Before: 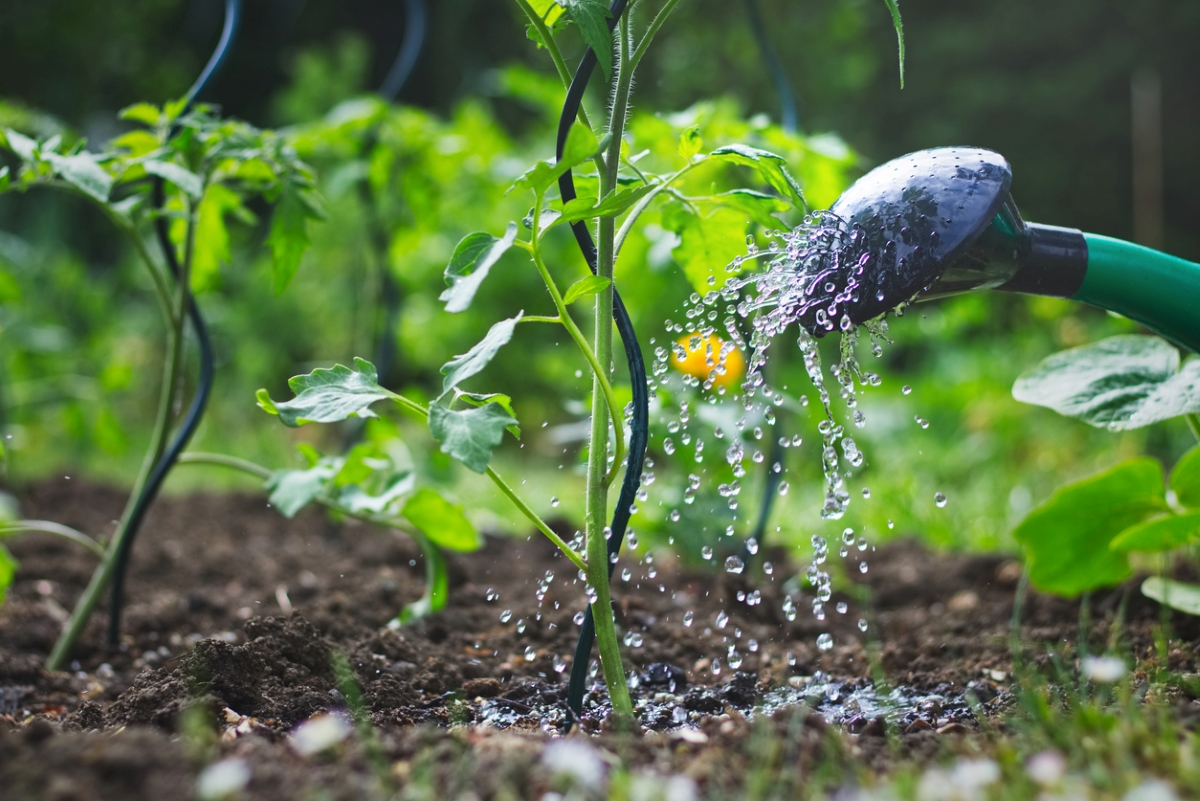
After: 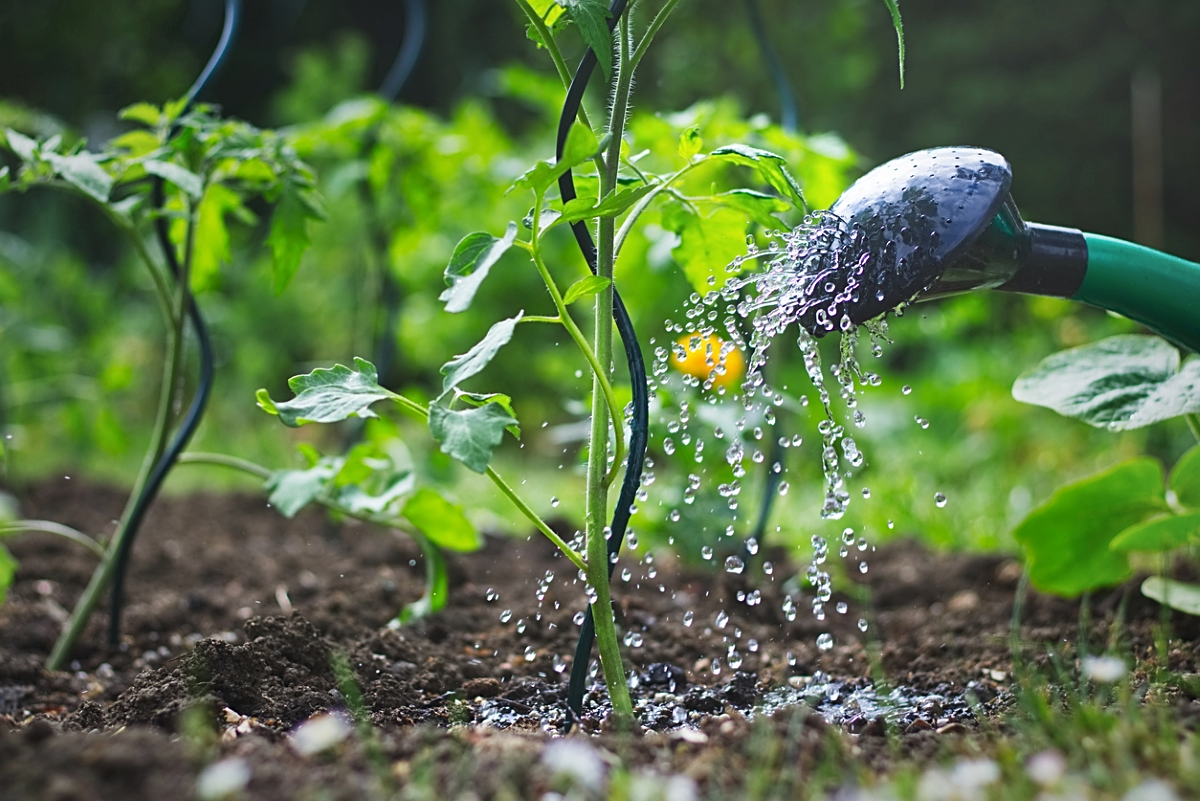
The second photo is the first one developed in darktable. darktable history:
sharpen: on, module defaults
vignetting: fall-off radius 60.96%, brightness -0.192, saturation -0.29, unbound false
